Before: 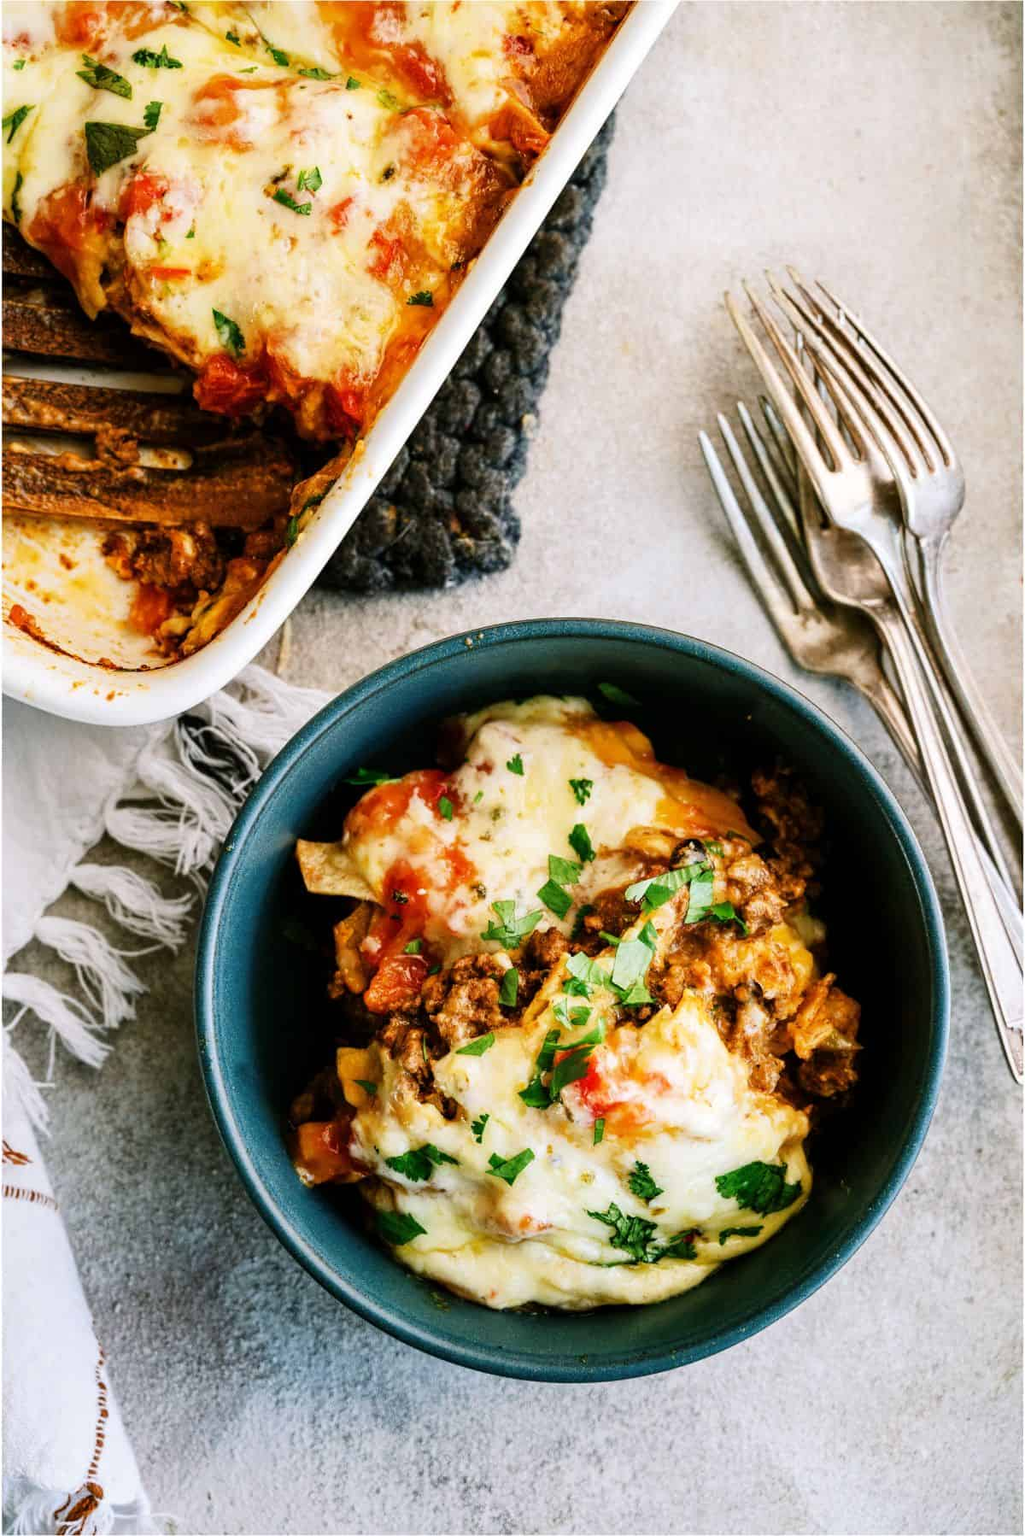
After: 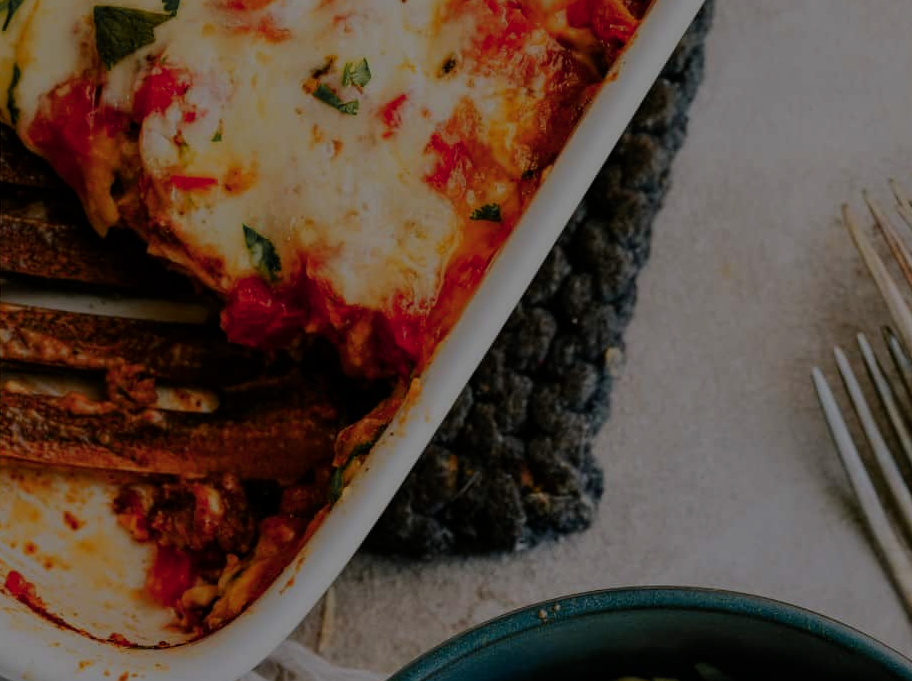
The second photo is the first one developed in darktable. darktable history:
color zones: curves: ch1 [(0.263, 0.53) (0.376, 0.287) (0.487, 0.512) (0.748, 0.547) (1, 0.513)]; ch2 [(0.262, 0.45) (0.751, 0.477)], mix 20.43%
crop: left 0.537%, top 7.645%, right 23.393%, bottom 54.469%
exposure: exposure -2.017 EV, compensate highlight preservation false
